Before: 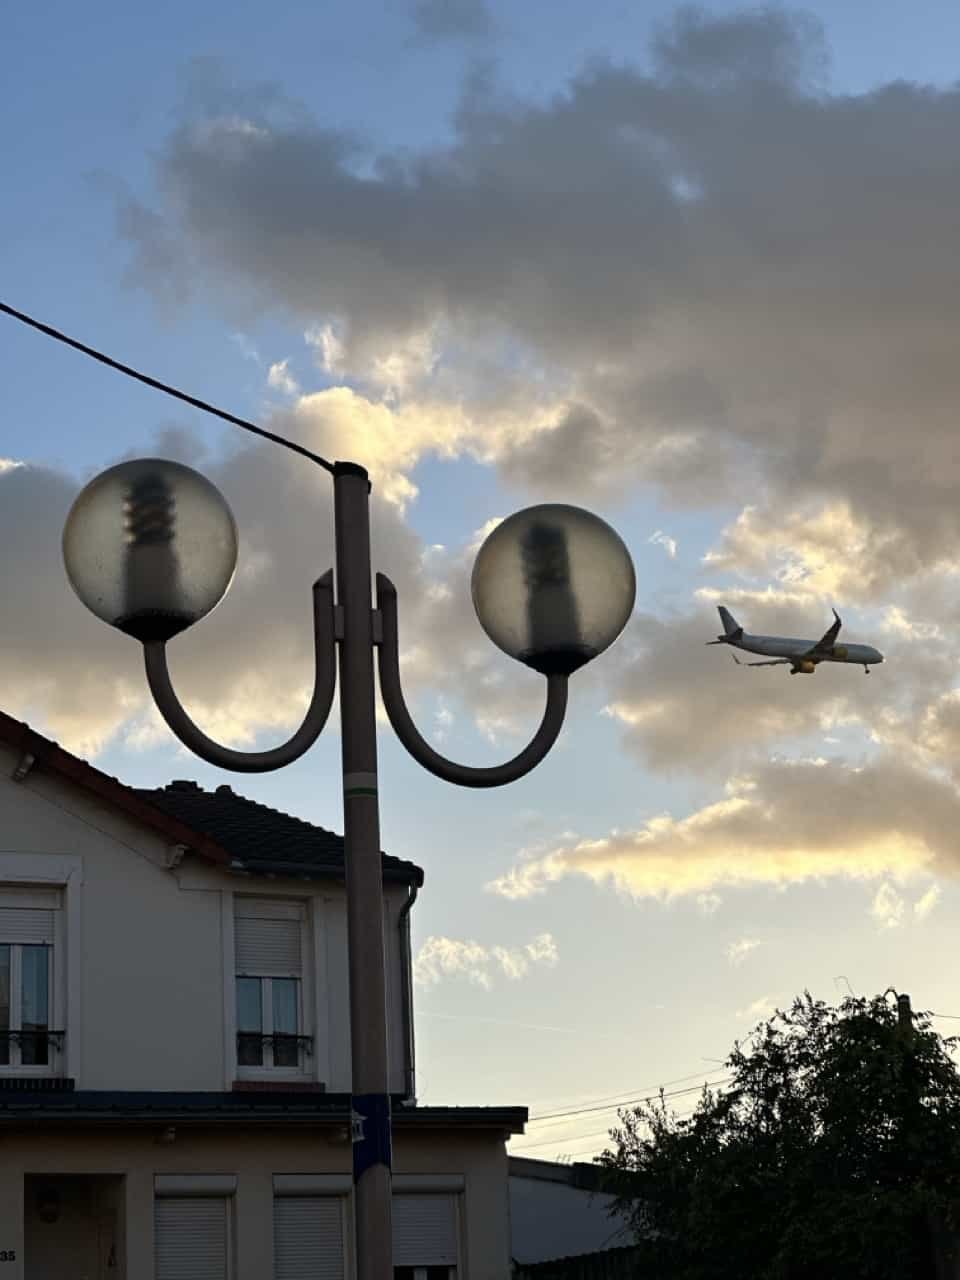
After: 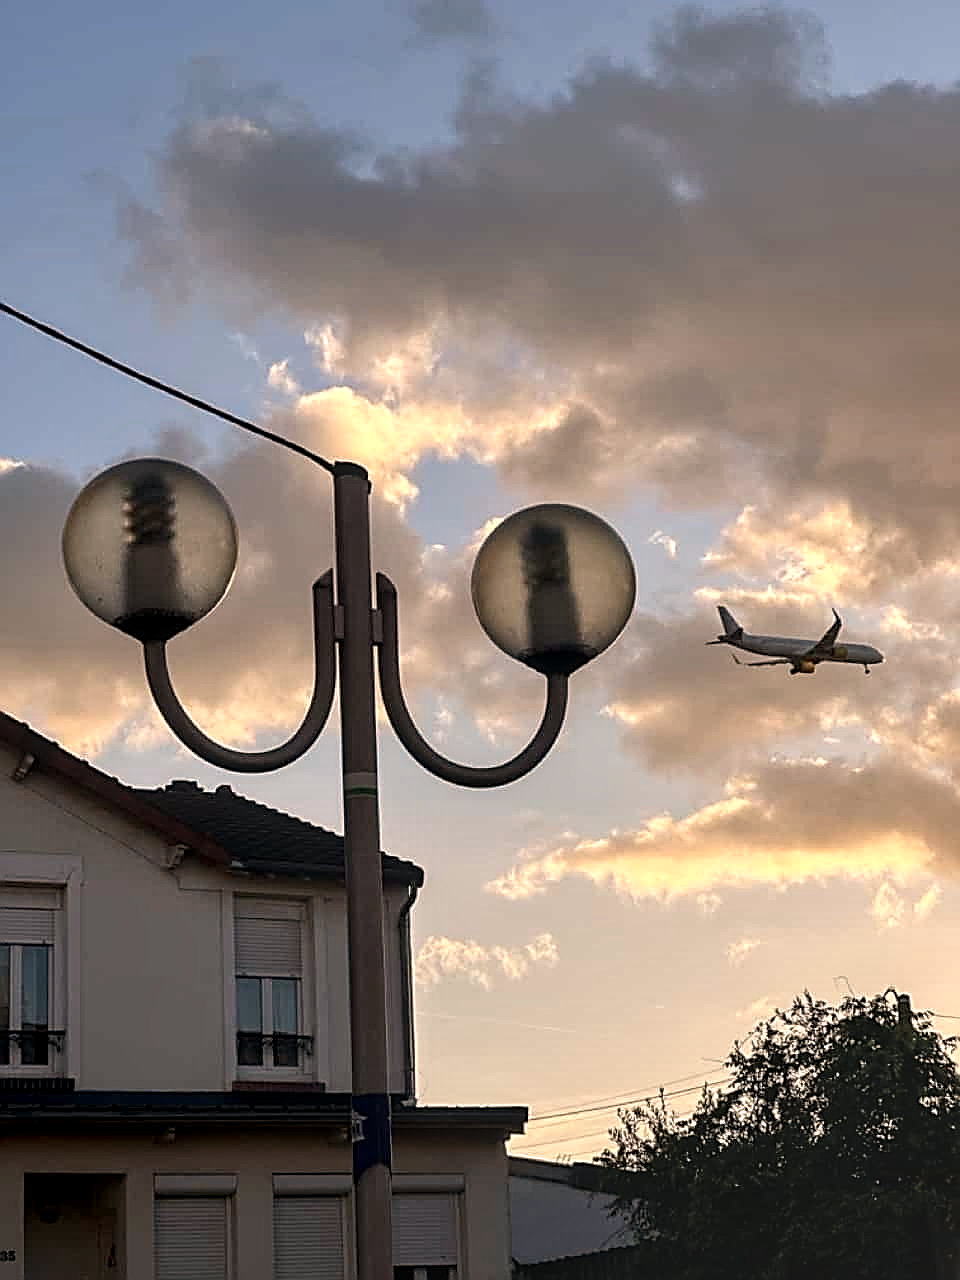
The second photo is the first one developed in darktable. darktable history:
white balance: red 1.127, blue 0.943
local contrast: on, module defaults
sharpen: amount 0.75
